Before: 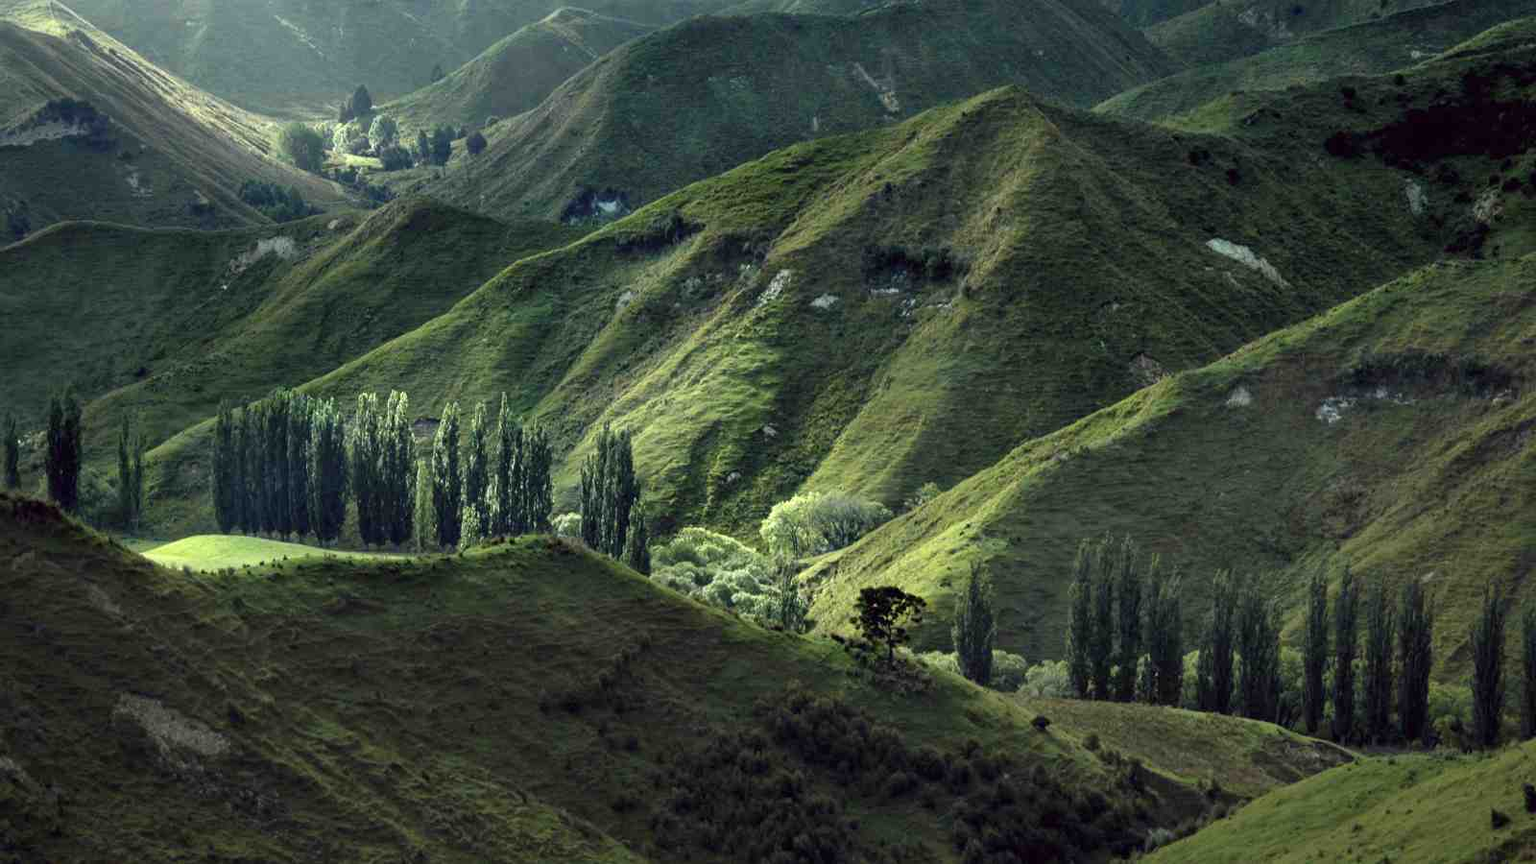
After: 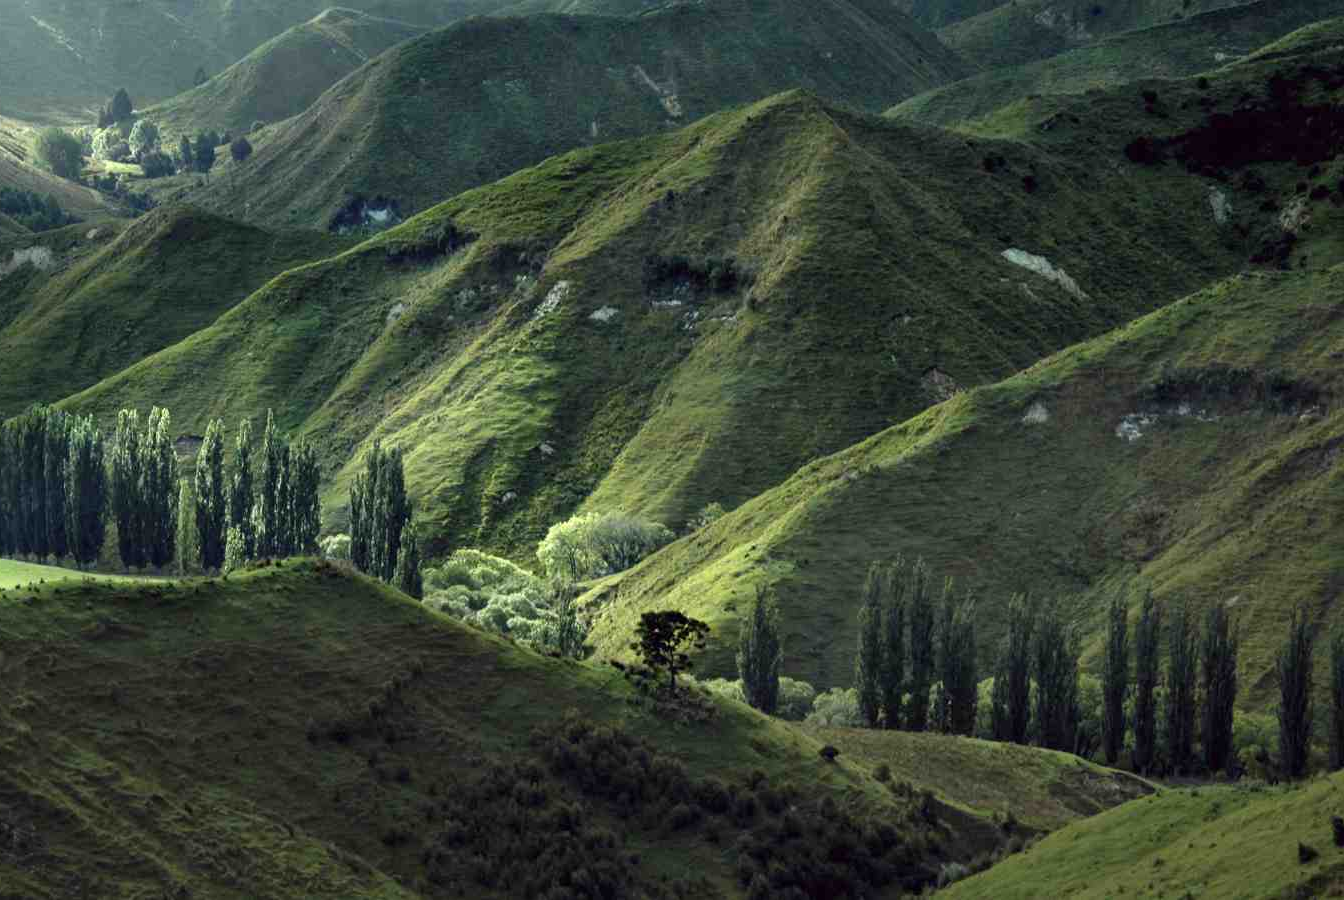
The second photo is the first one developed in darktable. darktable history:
crop: left 15.981%
